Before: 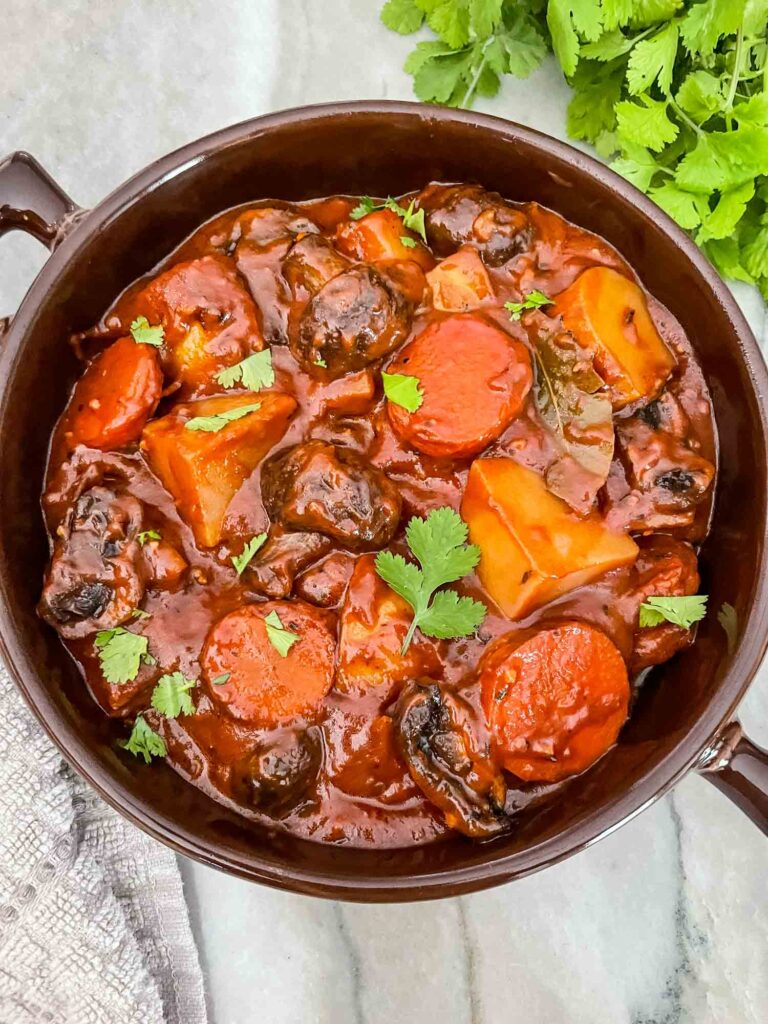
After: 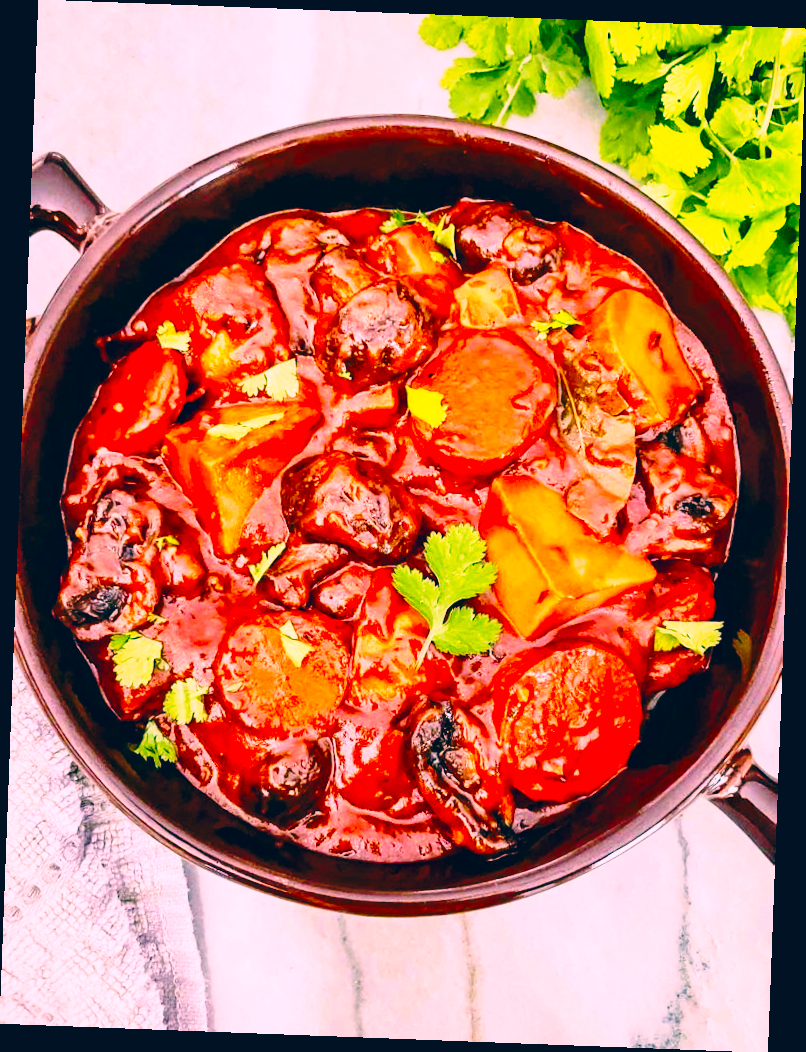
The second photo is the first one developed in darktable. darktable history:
local contrast: mode bilateral grid, contrast 20, coarseness 50, detail 120%, midtone range 0.2
haze removal: compatibility mode true, adaptive false
rotate and perspective: rotation 2.17°, automatic cropping off
color correction: highlights a* 17.03, highlights b* 0.205, shadows a* -15.38, shadows b* -14.56, saturation 1.5
base curve: curves: ch0 [(0, 0) (0.04, 0.03) (0.133, 0.232) (0.448, 0.748) (0.843, 0.968) (1, 1)], preserve colors none
